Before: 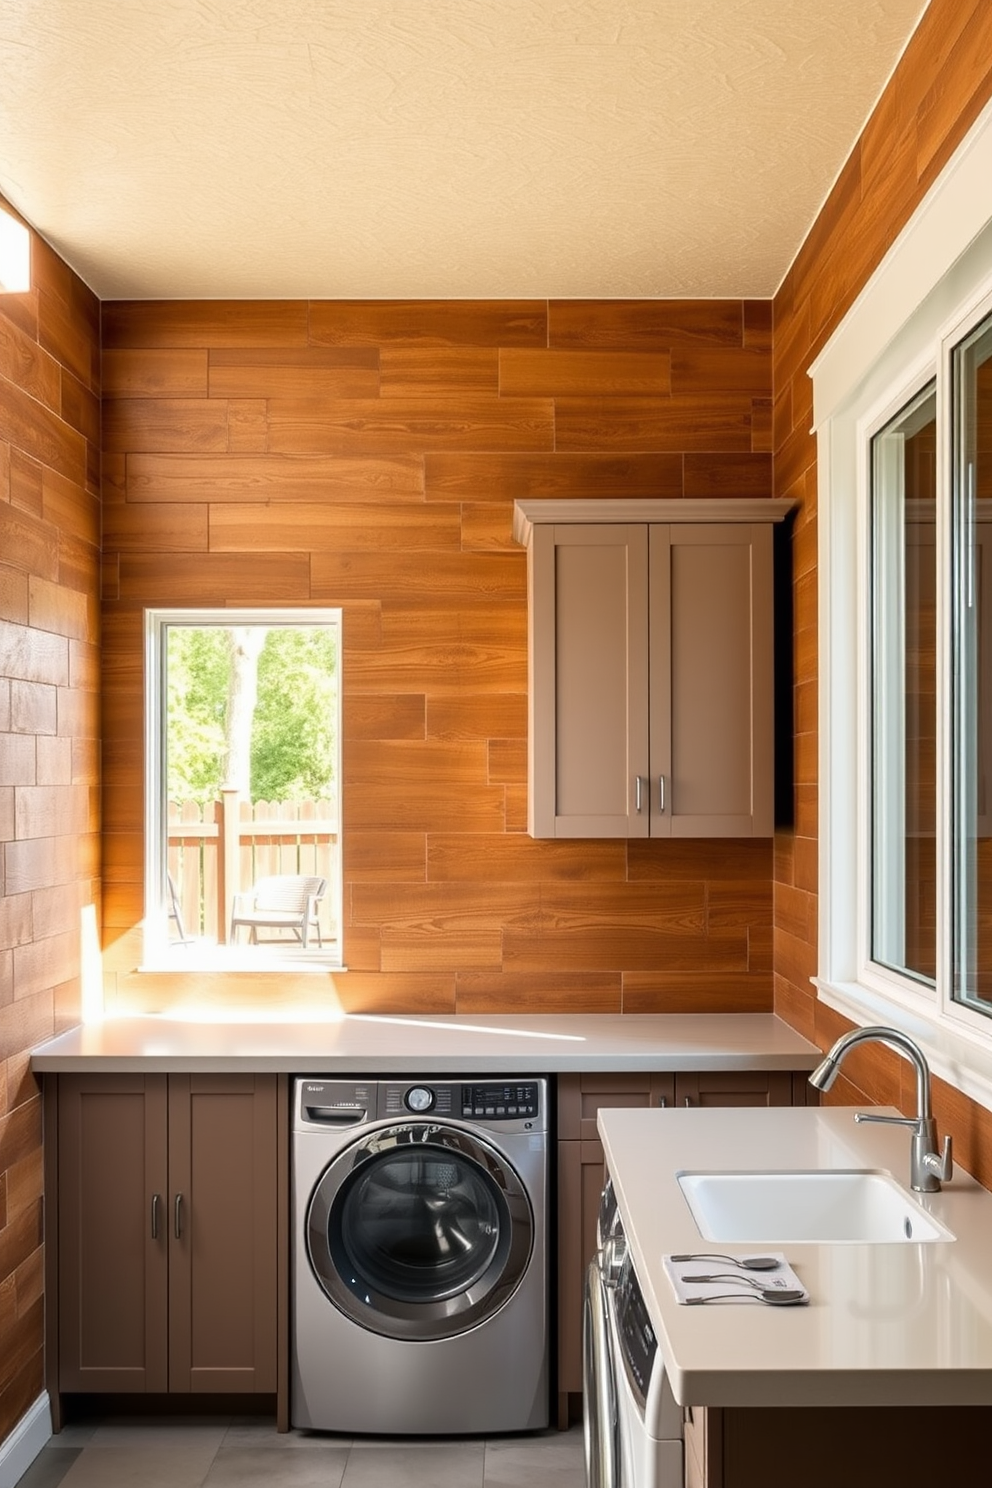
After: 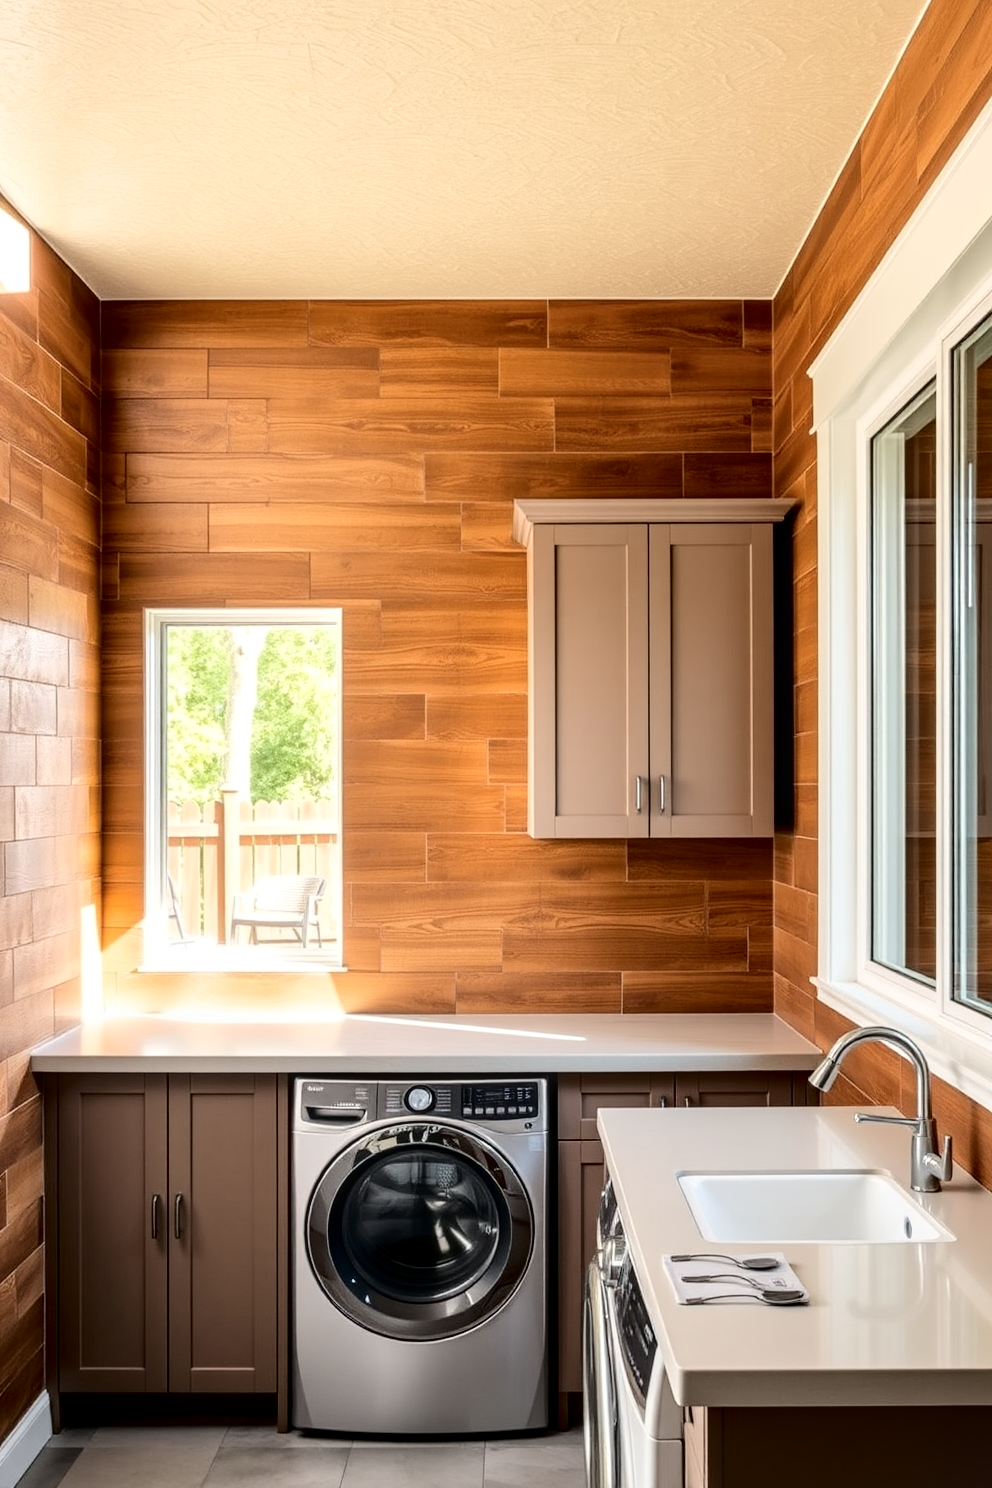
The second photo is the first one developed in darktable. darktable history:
tone curve: curves: ch0 [(0, 0) (0.003, 0) (0.011, 0.001) (0.025, 0.003) (0.044, 0.005) (0.069, 0.012) (0.1, 0.023) (0.136, 0.039) (0.177, 0.088) (0.224, 0.15) (0.277, 0.24) (0.335, 0.337) (0.399, 0.437) (0.468, 0.535) (0.543, 0.629) (0.623, 0.71) (0.709, 0.782) (0.801, 0.856) (0.898, 0.94) (1, 1)], color space Lab, independent channels, preserve colors none
local contrast: on, module defaults
